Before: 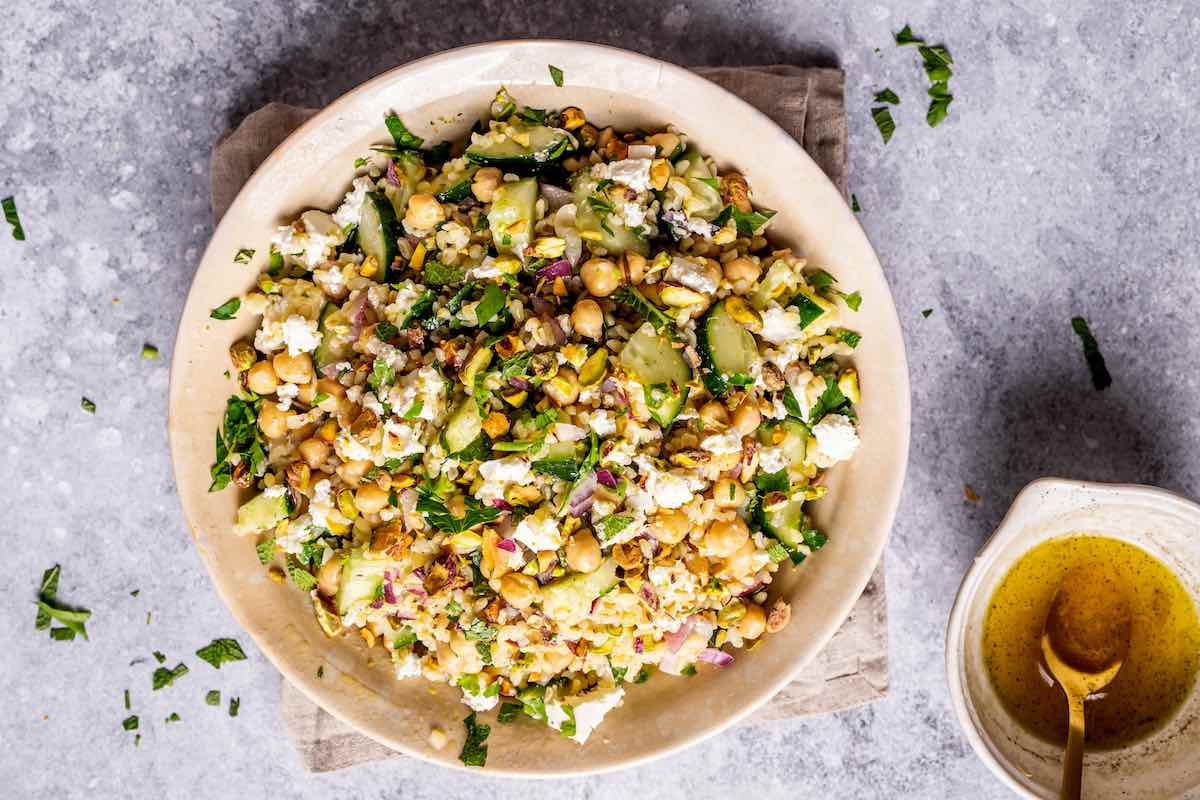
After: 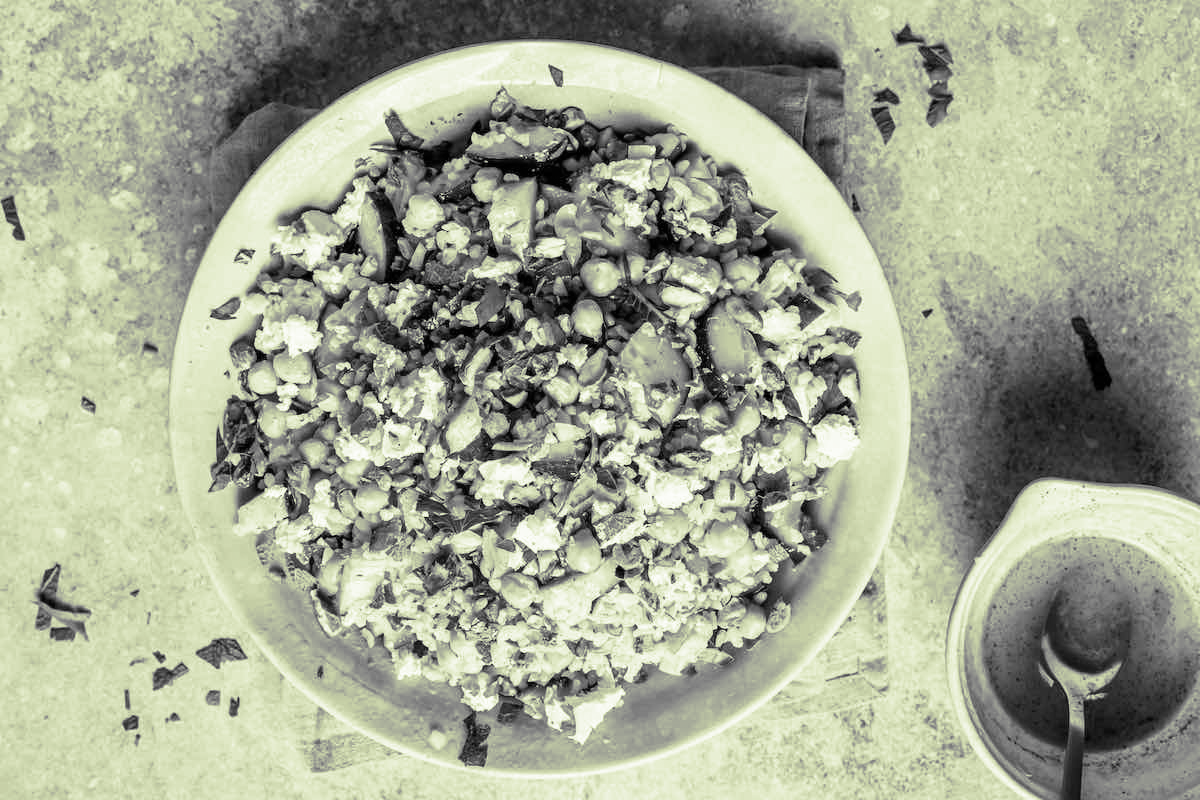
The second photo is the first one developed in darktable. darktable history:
monochrome: a 32, b 64, size 2.3
split-toning: shadows › hue 290.82°, shadows › saturation 0.34, highlights › saturation 0.38, balance 0, compress 50%
